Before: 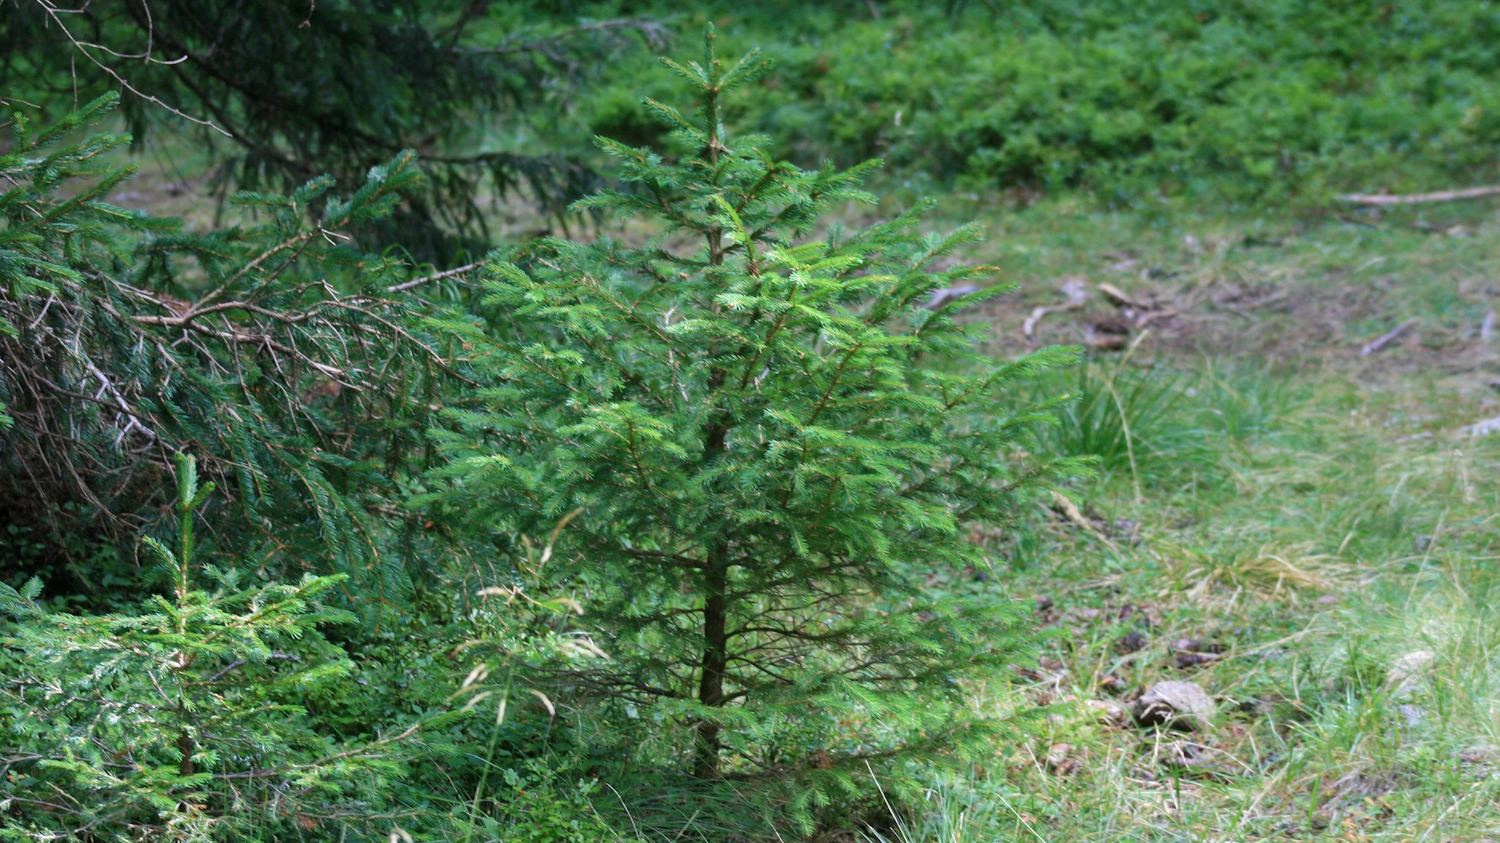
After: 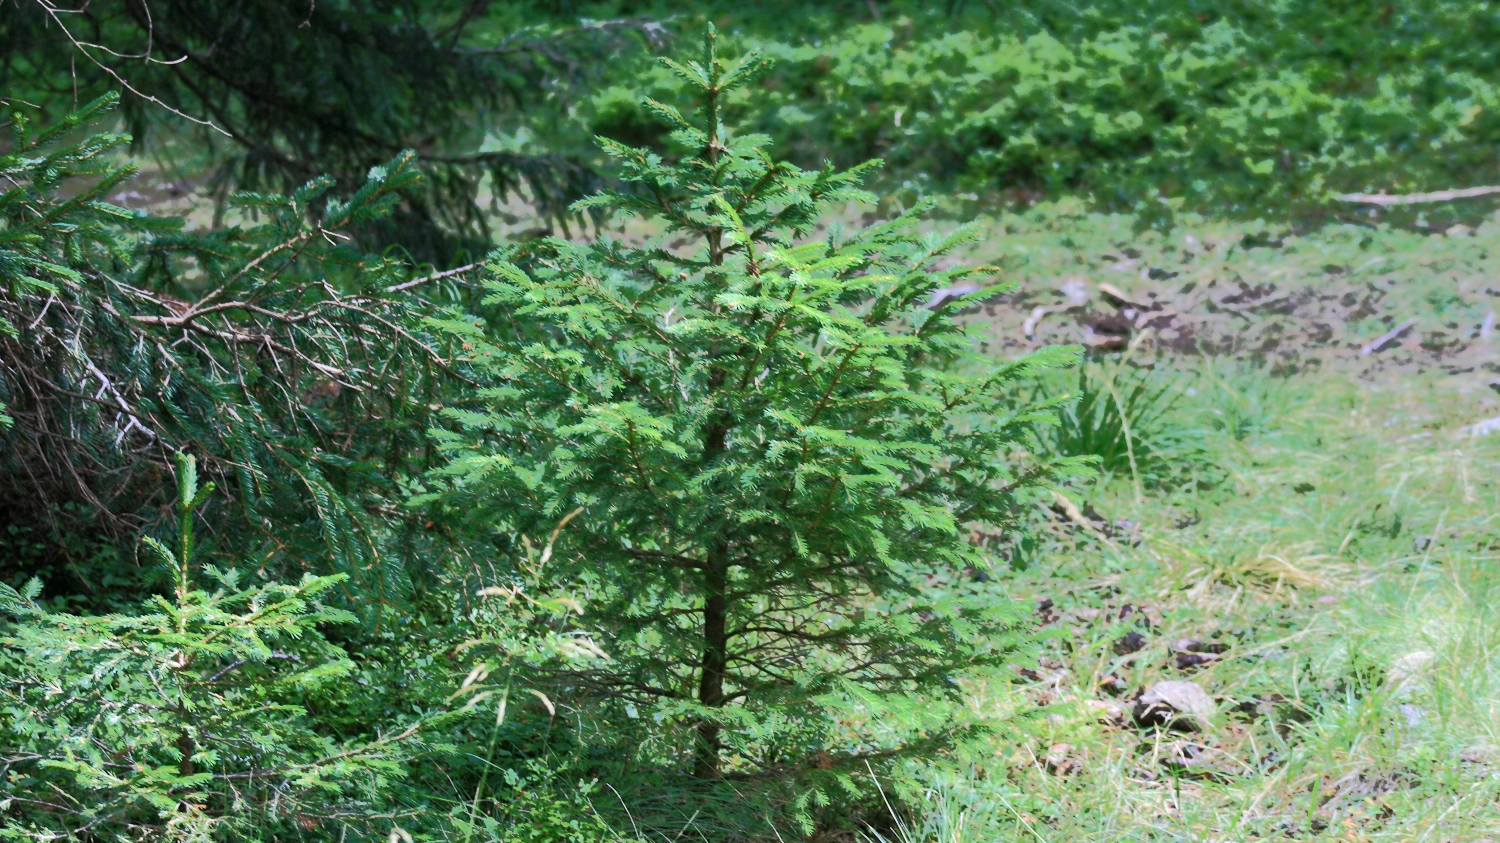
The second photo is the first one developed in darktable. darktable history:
tone curve: curves: ch0 [(0, 0) (0.003, 0.003) (0.011, 0.01) (0.025, 0.023) (0.044, 0.042) (0.069, 0.065) (0.1, 0.094) (0.136, 0.127) (0.177, 0.166) (0.224, 0.211) (0.277, 0.26) (0.335, 0.315) (0.399, 0.375) (0.468, 0.44) (0.543, 0.658) (0.623, 0.718) (0.709, 0.782) (0.801, 0.851) (0.898, 0.923) (1, 1)], color space Lab, independent channels, preserve colors none
